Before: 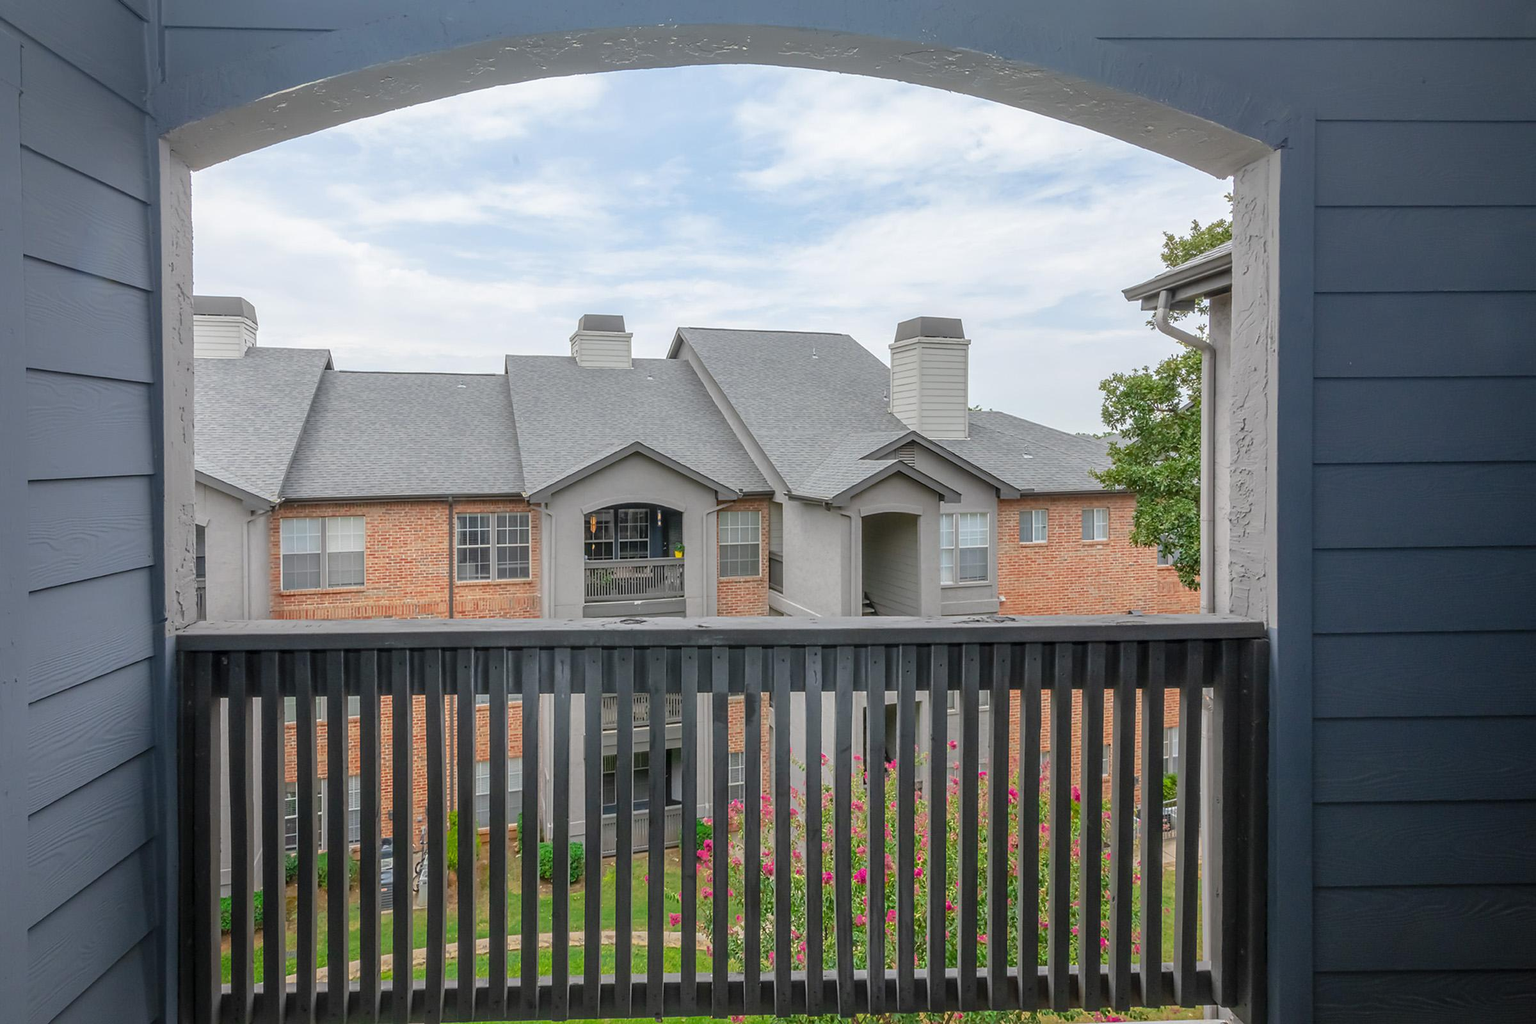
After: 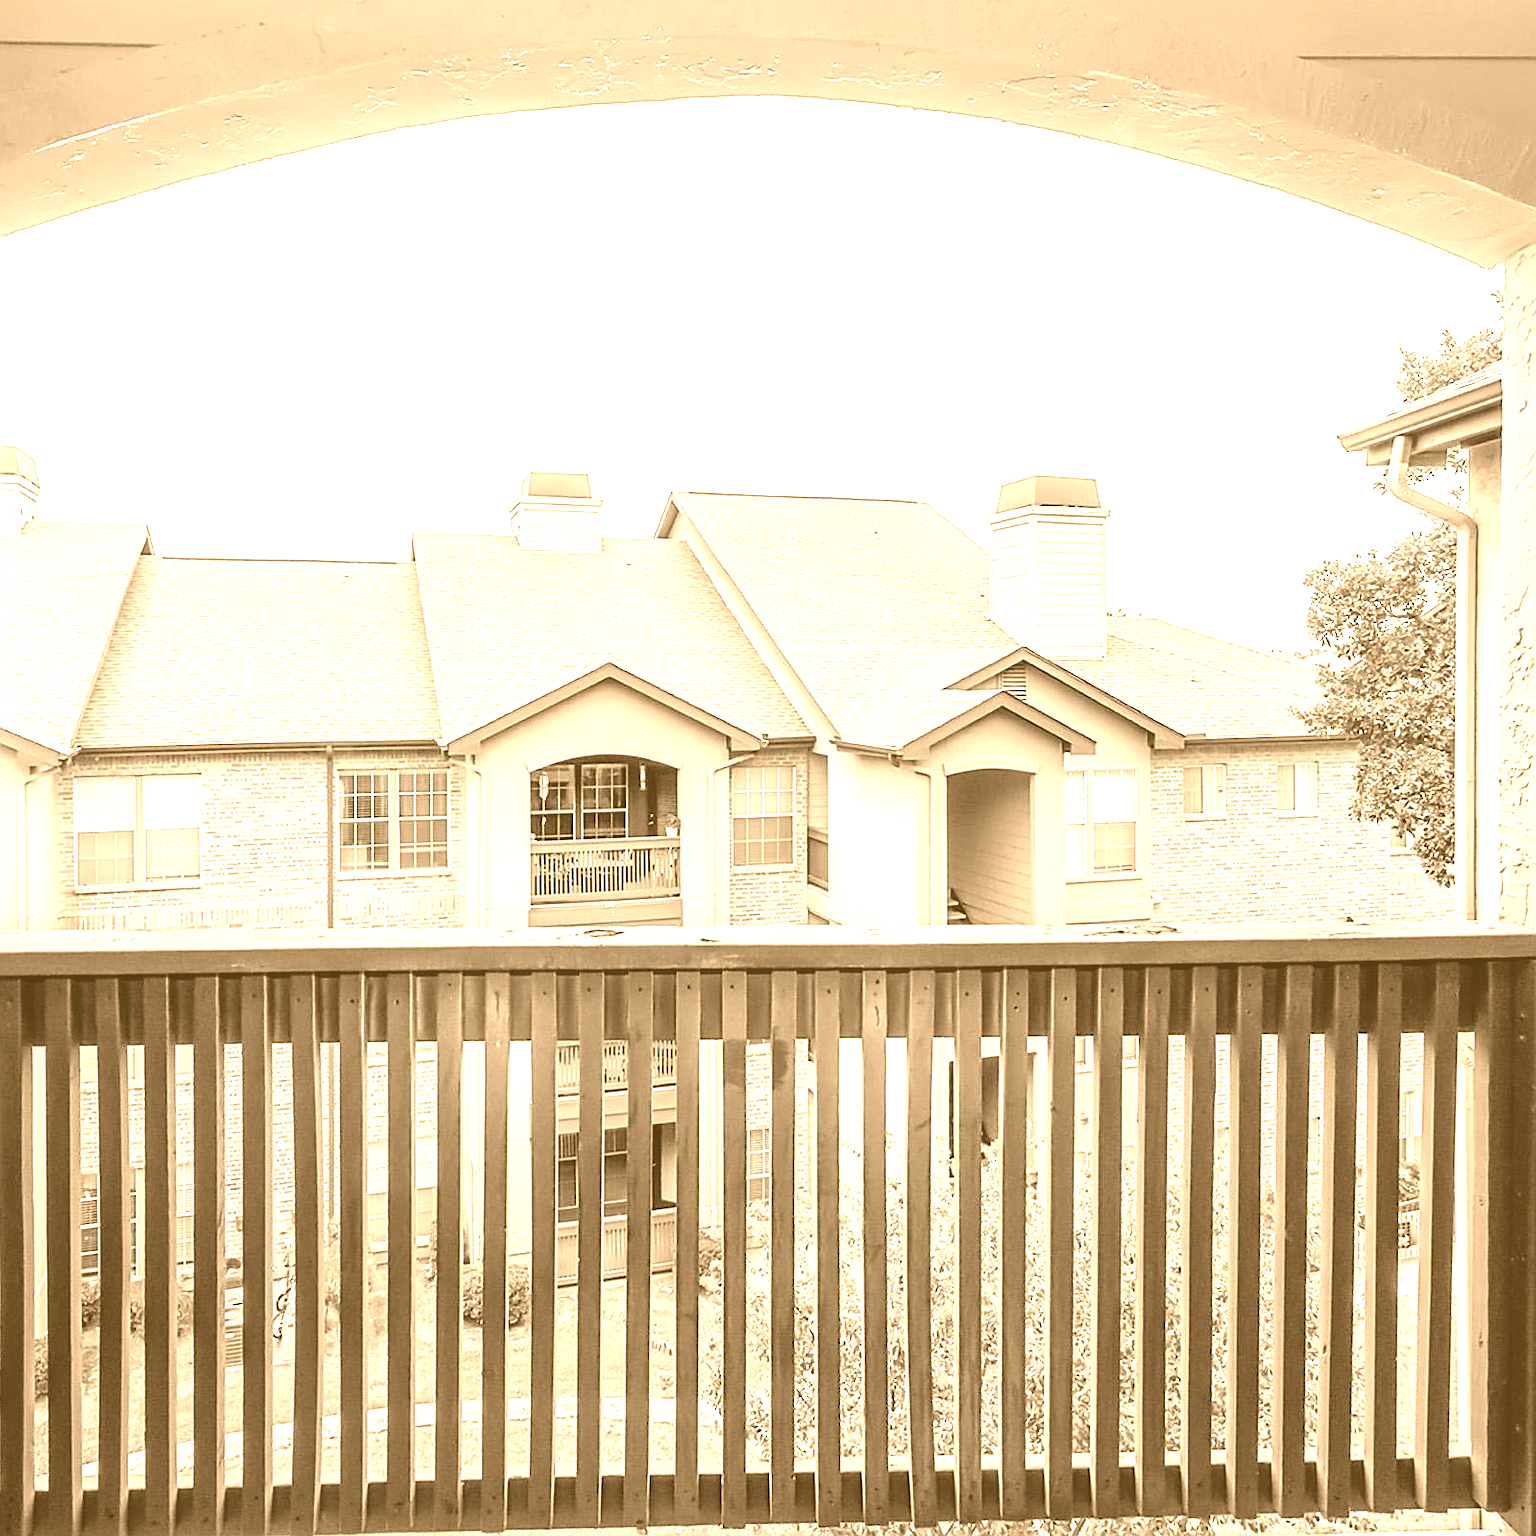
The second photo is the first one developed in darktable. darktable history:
crop and rotate: left 15.055%, right 18.278%
colorize: hue 28.8°, source mix 100%
sharpen: on, module defaults
levels: levels [0, 0.374, 0.749]
